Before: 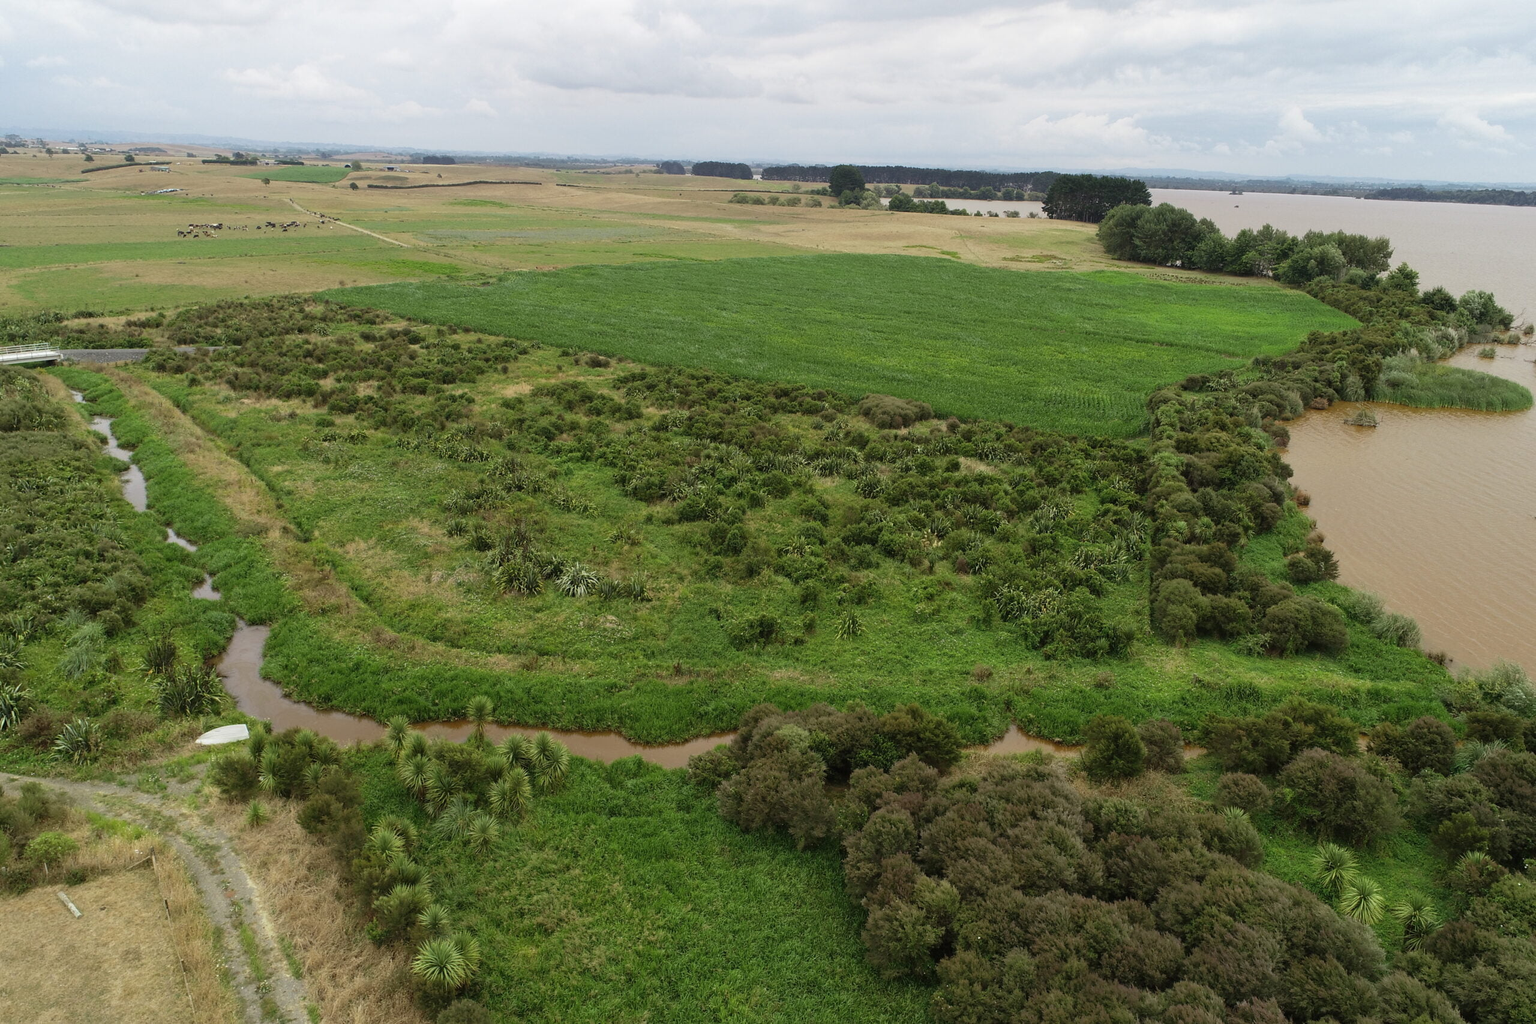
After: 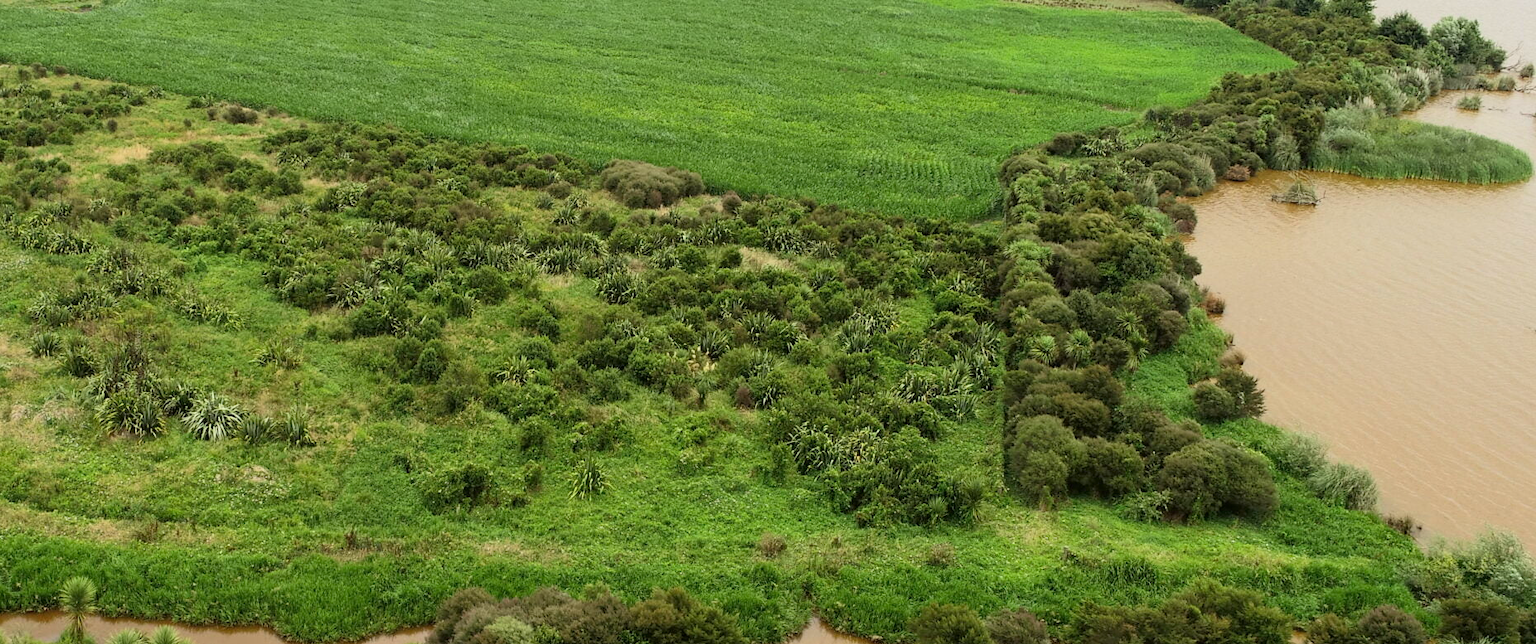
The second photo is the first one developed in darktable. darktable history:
crop and rotate: left 27.613%, top 27.233%, bottom 27.166%
tone curve: curves: ch0 [(0, 0) (0.004, 0.001) (0.133, 0.16) (0.325, 0.399) (0.475, 0.588) (0.832, 0.903) (1, 1)], color space Lab, independent channels, preserve colors none
contrast brightness saturation: contrast 0.095, saturation 0.271
